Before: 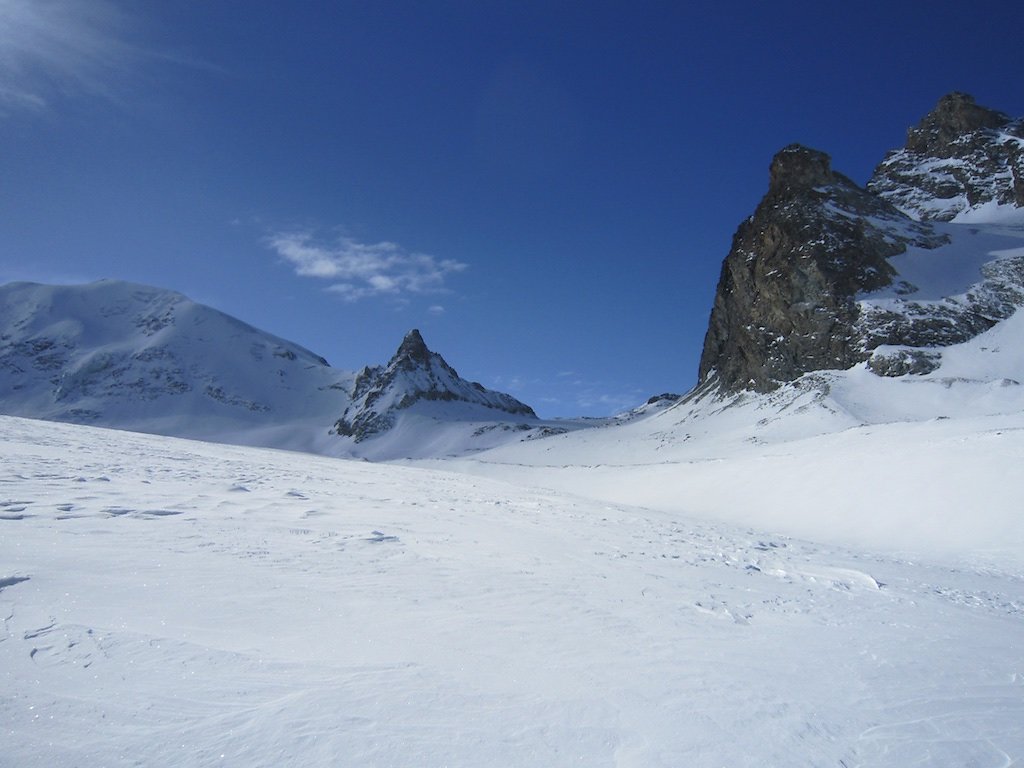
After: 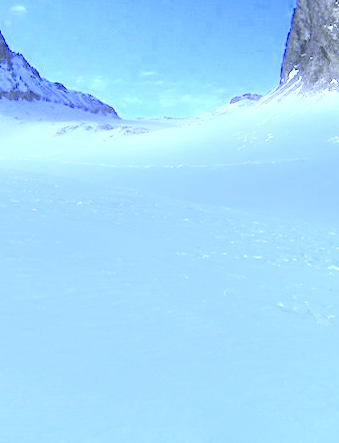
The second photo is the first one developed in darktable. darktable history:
color correction: saturation 0.99
white balance: red 0.871, blue 1.249
exposure: black level correction 0, exposure 2.138 EV, compensate exposure bias true, compensate highlight preservation false
color zones: curves: ch0 [(0, 0.48) (0.209, 0.398) (0.305, 0.332) (0.429, 0.493) (0.571, 0.5) (0.714, 0.5) (0.857, 0.5) (1, 0.48)]; ch1 [(0, 0.736) (0.143, 0.625) (0.225, 0.371) (0.429, 0.256) (0.571, 0.241) (0.714, 0.213) (0.857, 0.48) (1, 0.736)]; ch2 [(0, 0.448) (0.143, 0.498) (0.286, 0.5) (0.429, 0.5) (0.571, 0.5) (0.714, 0.5) (0.857, 0.5) (1, 0.448)]
color balance rgb: linear chroma grading › shadows 16%, perceptual saturation grading › global saturation 8%, perceptual saturation grading › shadows 4%, perceptual brilliance grading › global brilliance 2%, perceptual brilliance grading › highlights 8%, perceptual brilliance grading › shadows -4%, global vibrance 16%, saturation formula JzAzBz (2021)
crop: left 40.878%, top 39.176%, right 25.993%, bottom 3.081%
bloom: size 3%, threshold 100%, strength 0%
contrast brightness saturation: contrast 0.07, brightness 0.18, saturation 0.4
